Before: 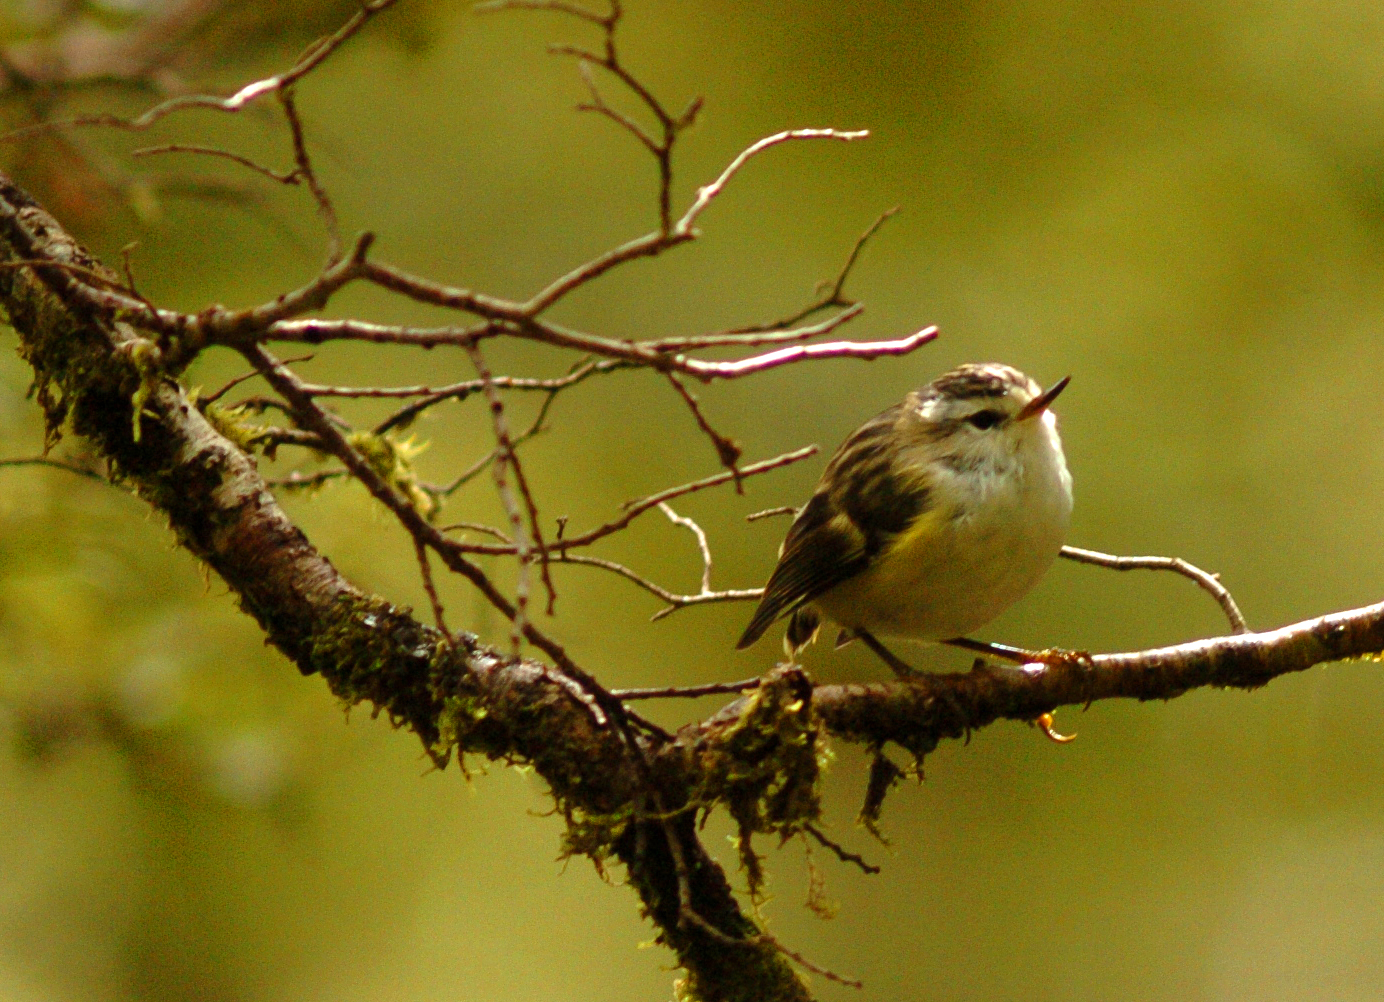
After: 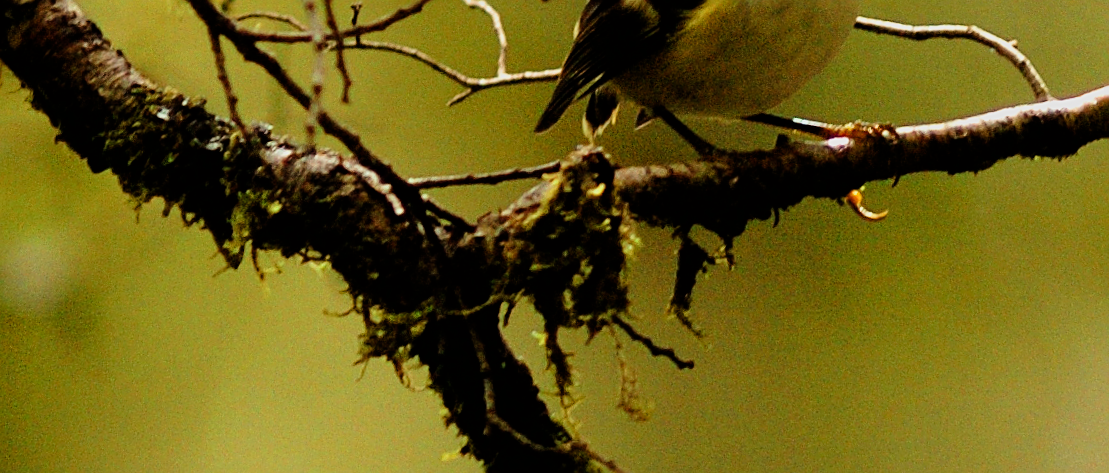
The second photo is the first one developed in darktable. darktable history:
filmic rgb: black relative exposure -5 EV, hardness 2.88, contrast 1.3
crop and rotate: left 13.306%, top 48.129%, bottom 2.928%
color zones: curves: ch1 [(0, 0.513) (0.143, 0.524) (0.286, 0.511) (0.429, 0.506) (0.571, 0.503) (0.714, 0.503) (0.857, 0.508) (1, 0.513)]
sharpen: on, module defaults
rotate and perspective: rotation -1.68°, lens shift (vertical) -0.146, crop left 0.049, crop right 0.912, crop top 0.032, crop bottom 0.96
